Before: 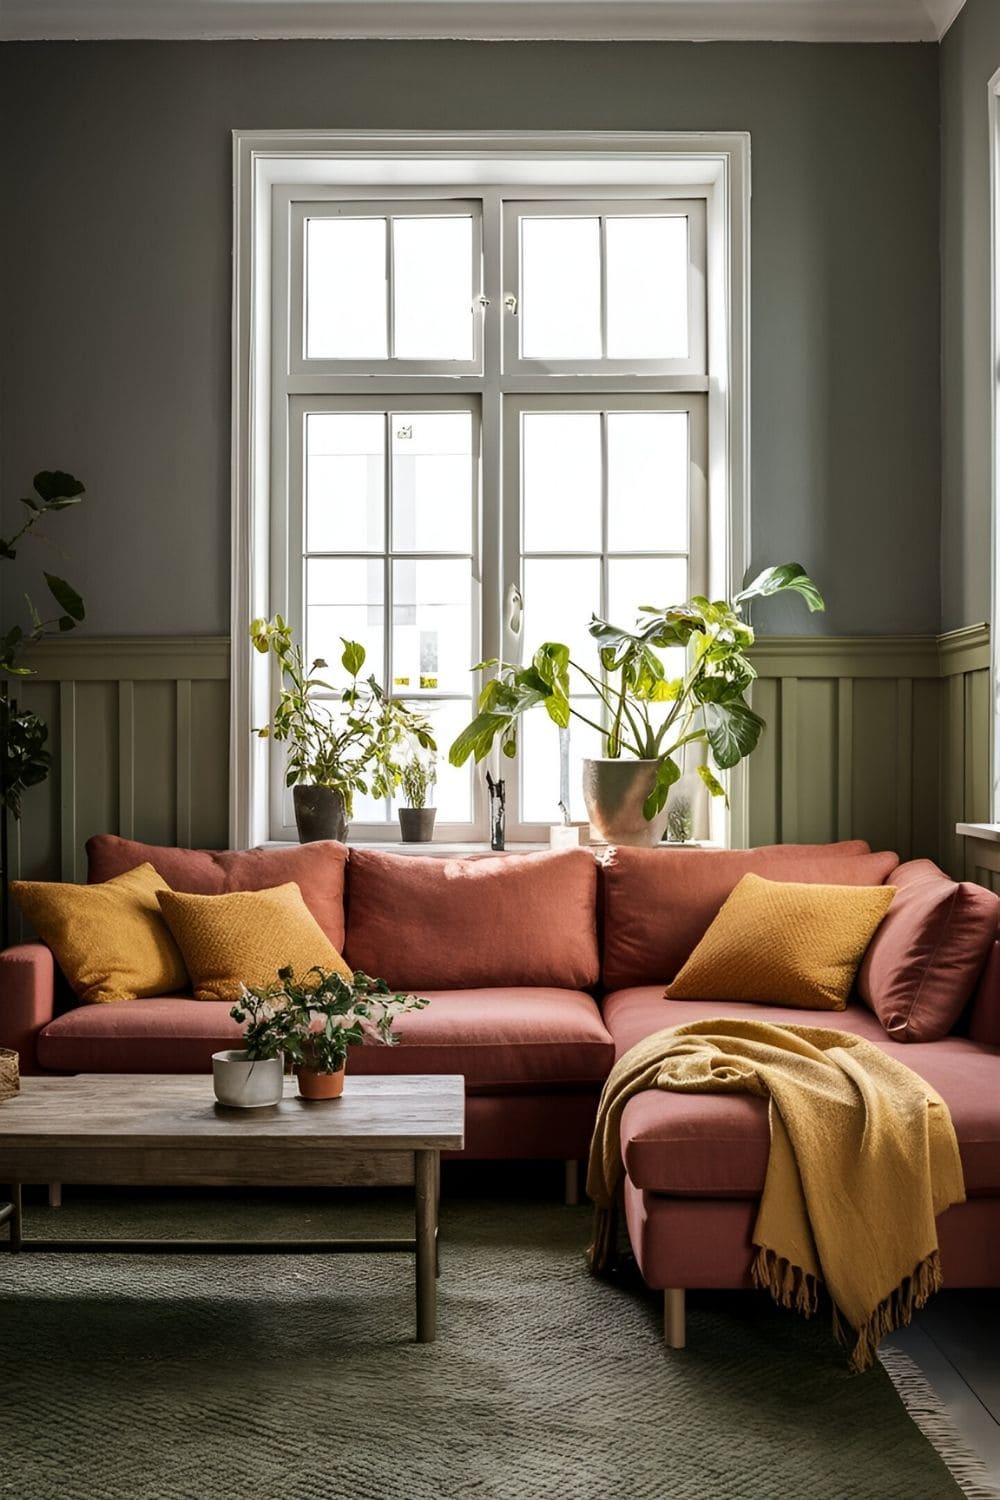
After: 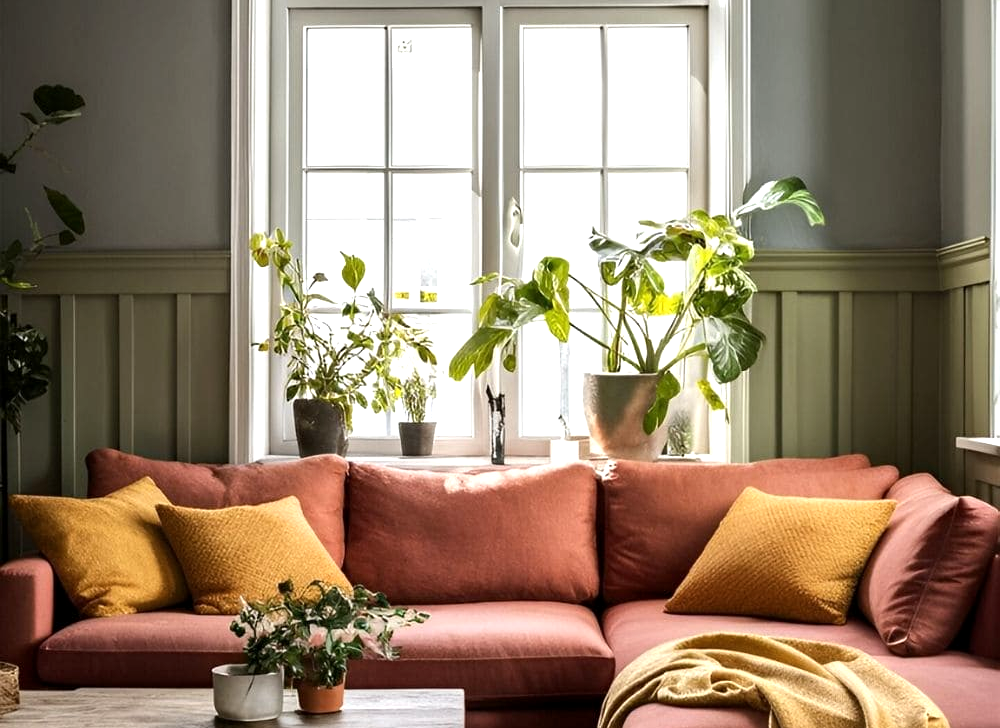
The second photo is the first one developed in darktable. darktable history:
crop and rotate: top 25.774%, bottom 25.635%
color balance rgb: power › luminance -3.813%, power › hue 141.24°, perceptual saturation grading › global saturation 0.909%, global vibrance 2.249%
exposure: black level correction 0.001, exposure 0.499 EV, compensate highlight preservation false
